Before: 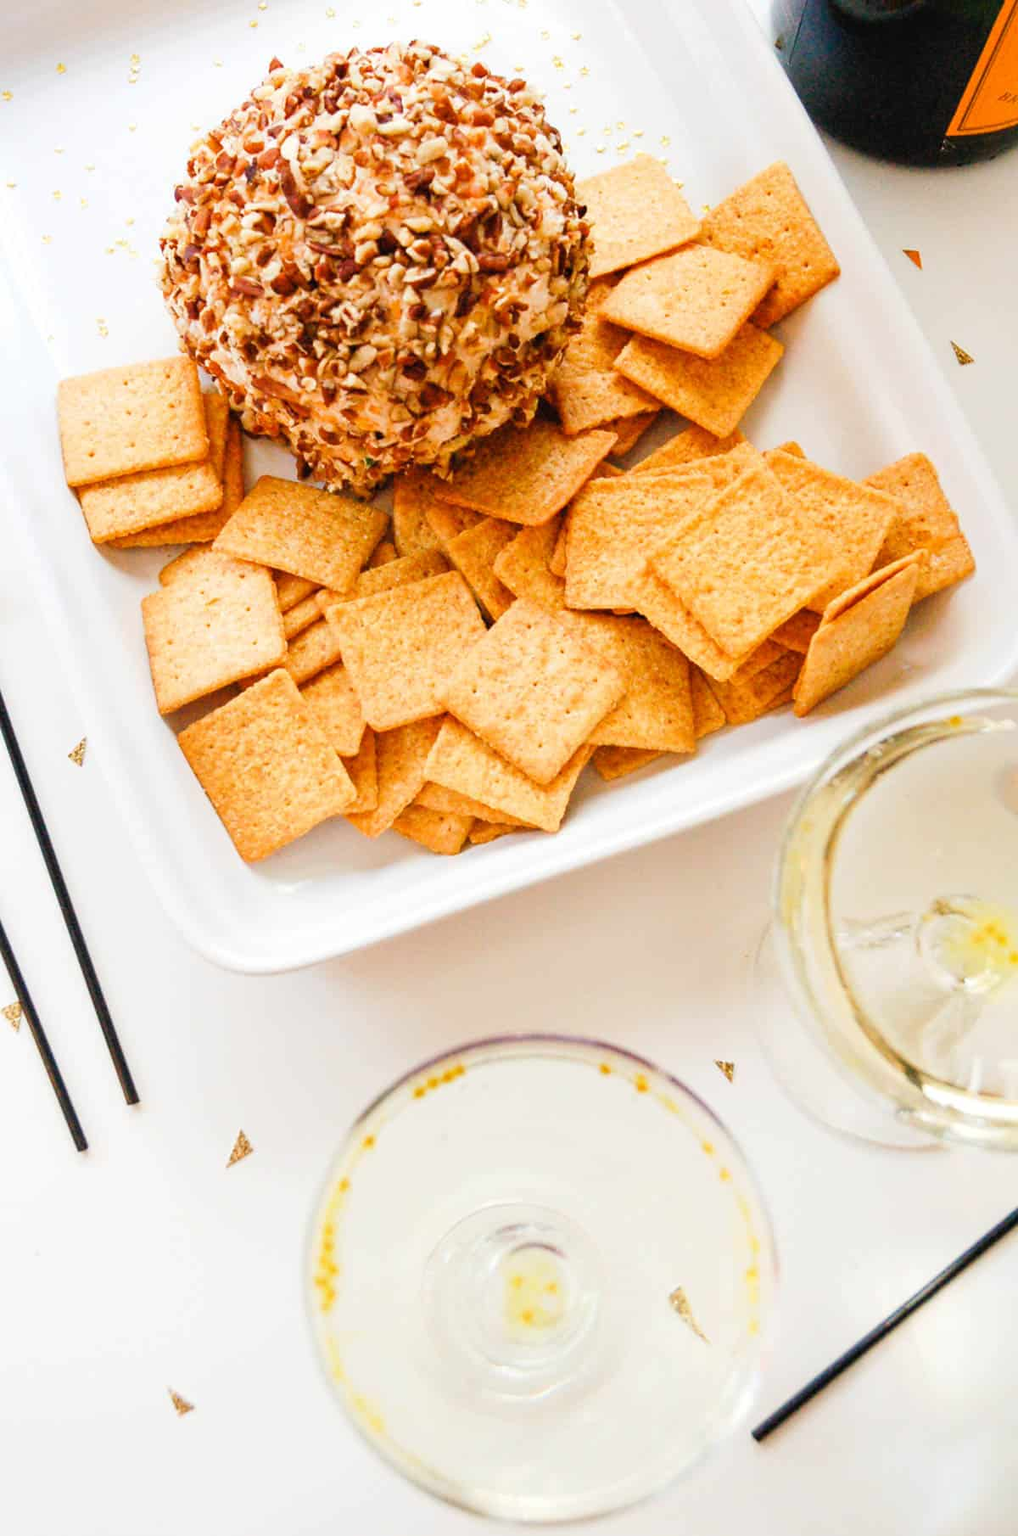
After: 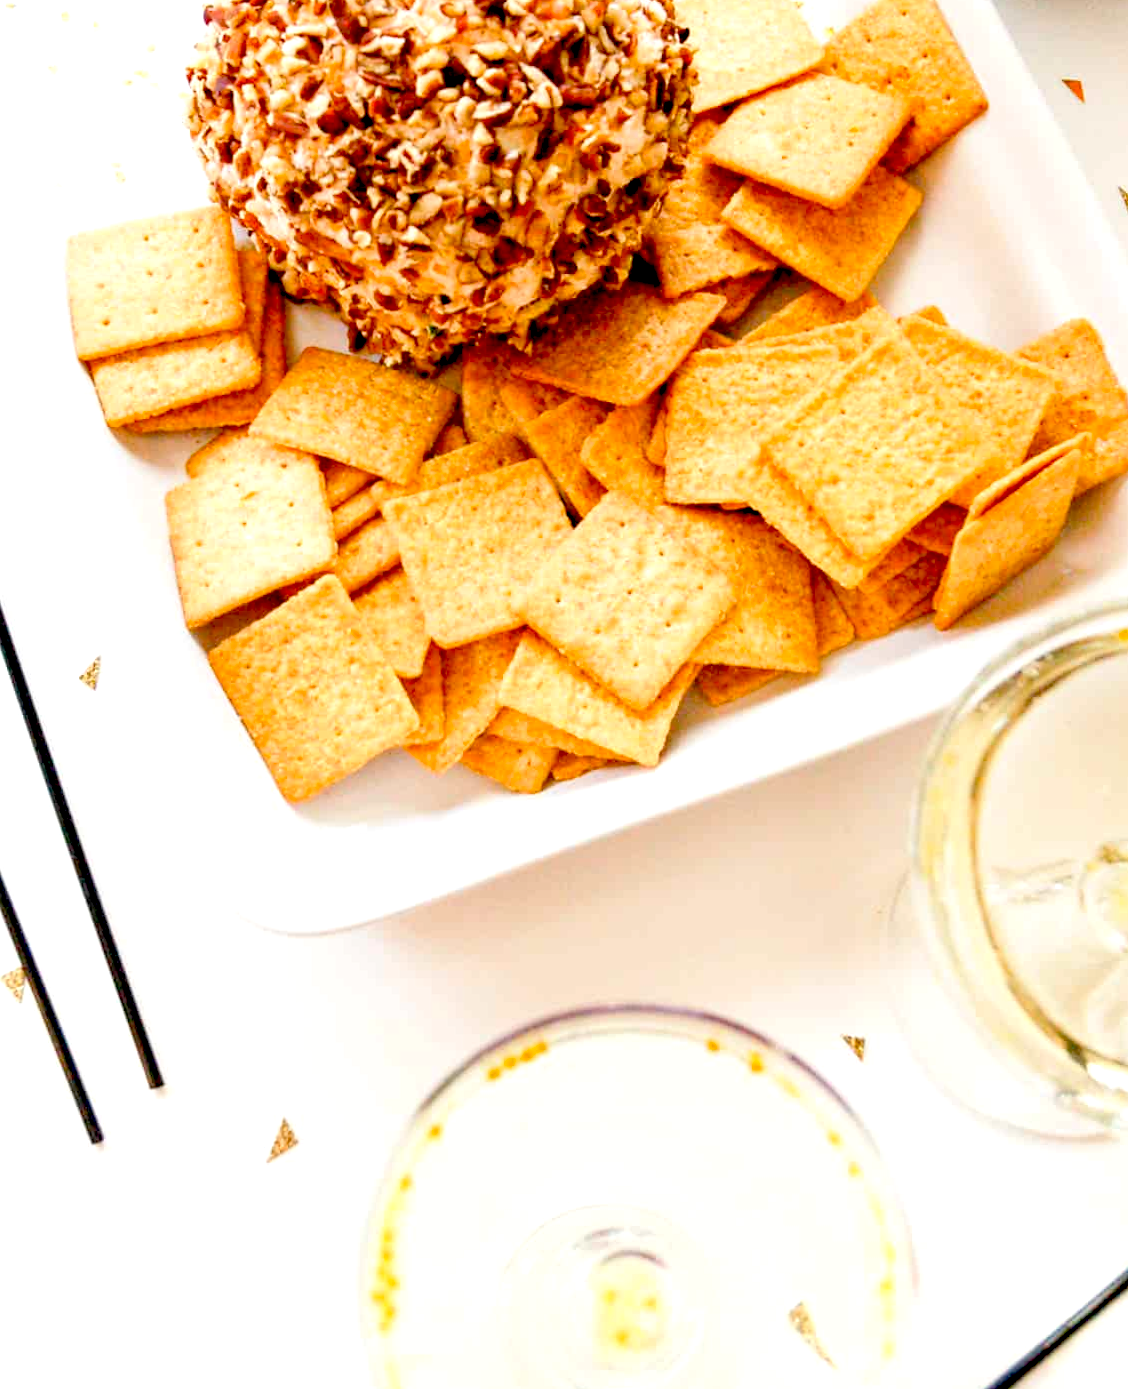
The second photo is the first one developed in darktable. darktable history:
color calibration: illuminant same as pipeline (D50), adaptation XYZ, x 0.346, y 0.358, temperature 5016.79 K
crop and rotate: angle 0.115°, top 11.731%, right 5.707%, bottom 11.248%
exposure: black level correction 0.03, exposure 0.335 EV, compensate highlight preservation false
